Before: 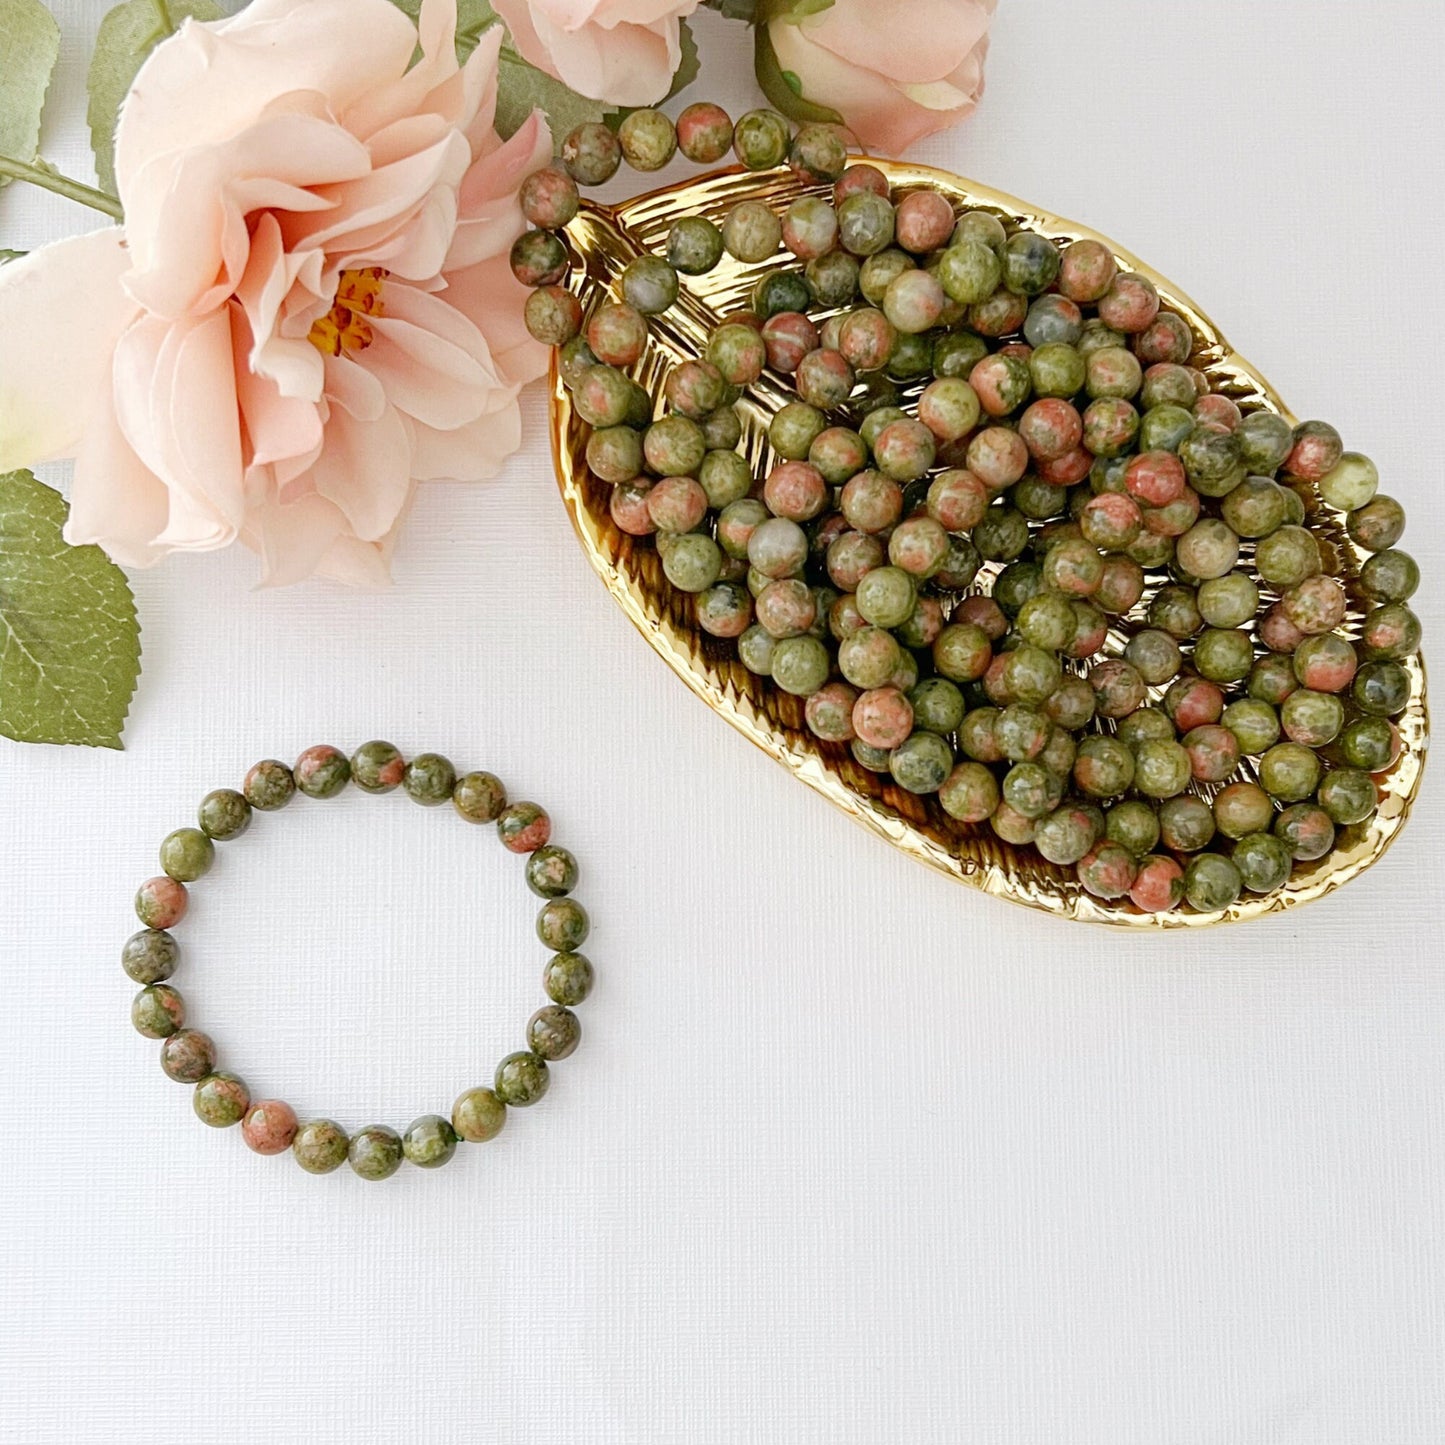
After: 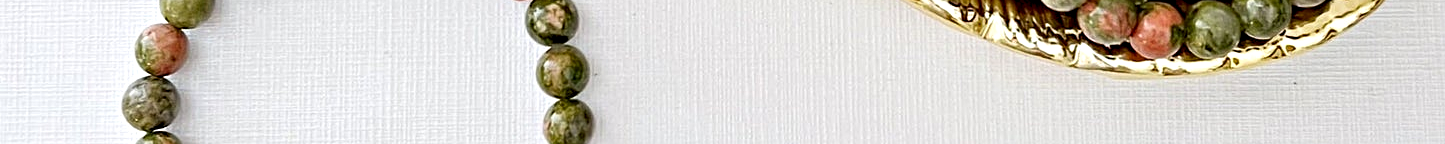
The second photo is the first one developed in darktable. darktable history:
crop and rotate: top 59.084%, bottom 30.916%
sharpen: amount 0.2
base curve: preserve colors none
contrast equalizer: octaves 7, y [[0.6 ×6], [0.55 ×6], [0 ×6], [0 ×6], [0 ×6]]
